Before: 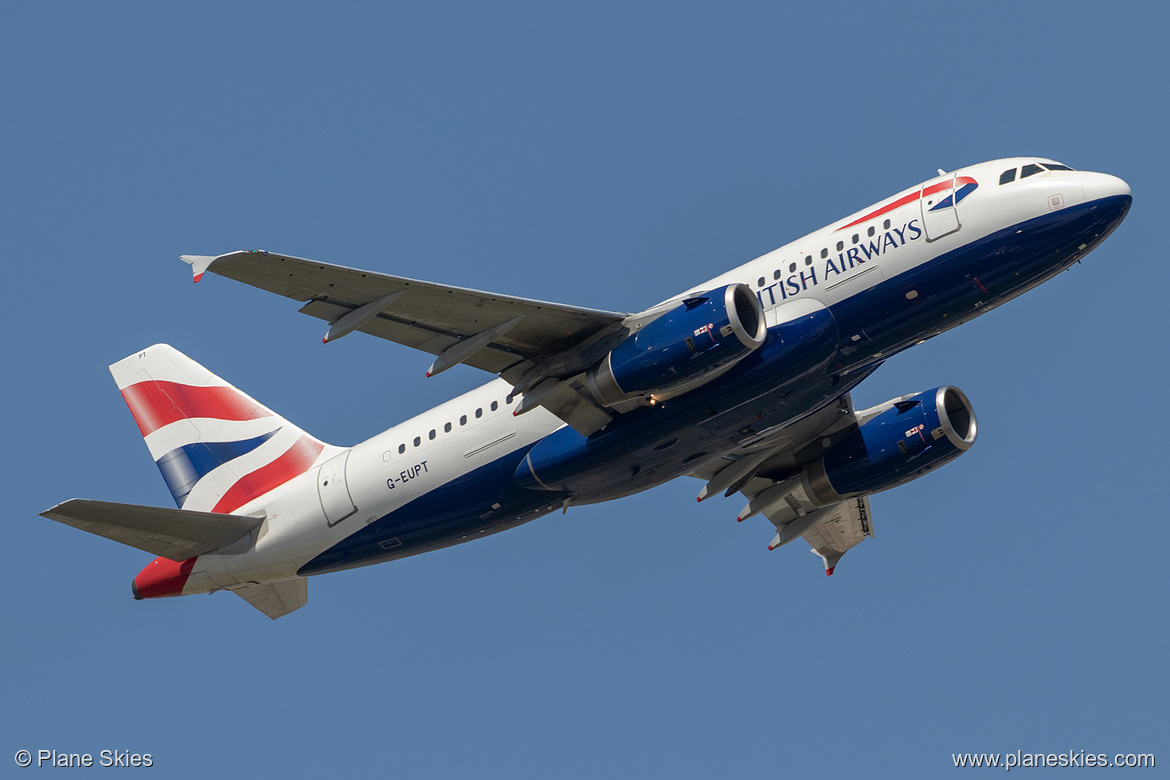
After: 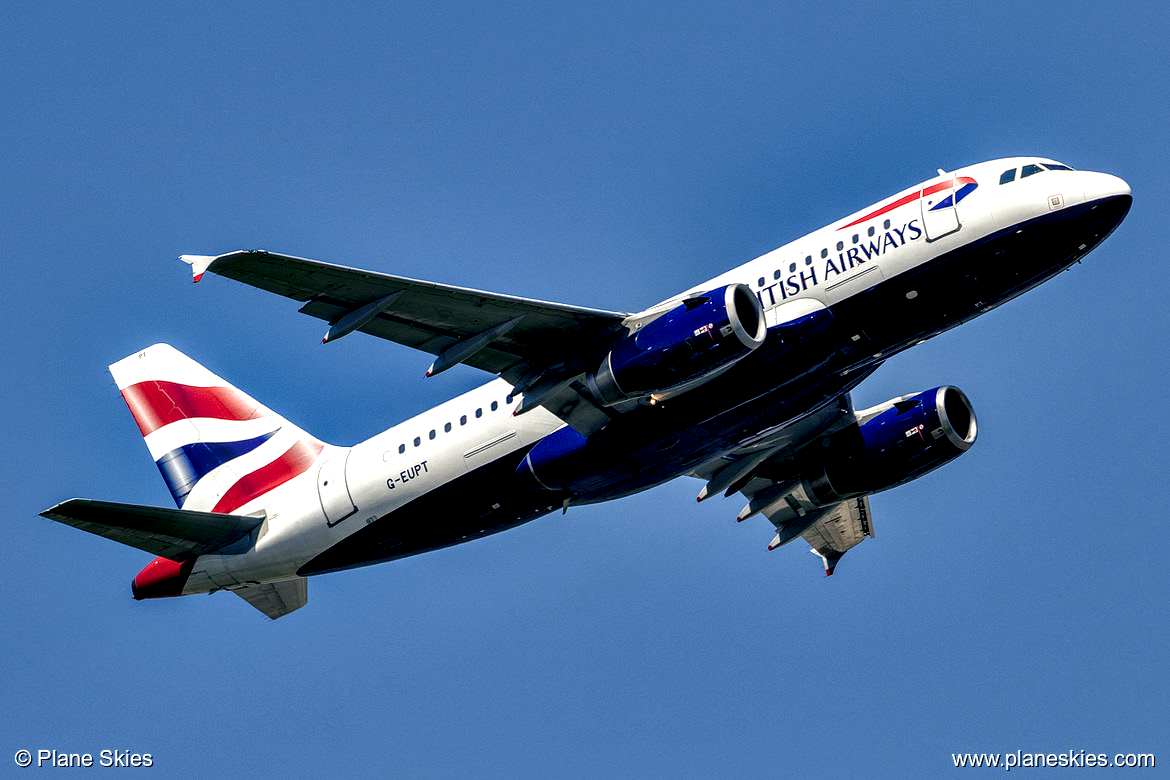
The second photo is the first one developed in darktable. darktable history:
contrast equalizer: octaves 7, y [[0.6 ×6], [0.55 ×6], [0 ×6], [0 ×6], [0 ×6]]
color balance rgb: shadows lift › luminance -41.096%, shadows lift › chroma 14.227%, shadows lift › hue 257.89°, perceptual saturation grading › global saturation 20%, perceptual saturation grading › highlights -49.971%, perceptual saturation grading › shadows 24.601%, global vibrance 20%
local contrast: highlights 64%, shadows 54%, detail 168%, midtone range 0.518
